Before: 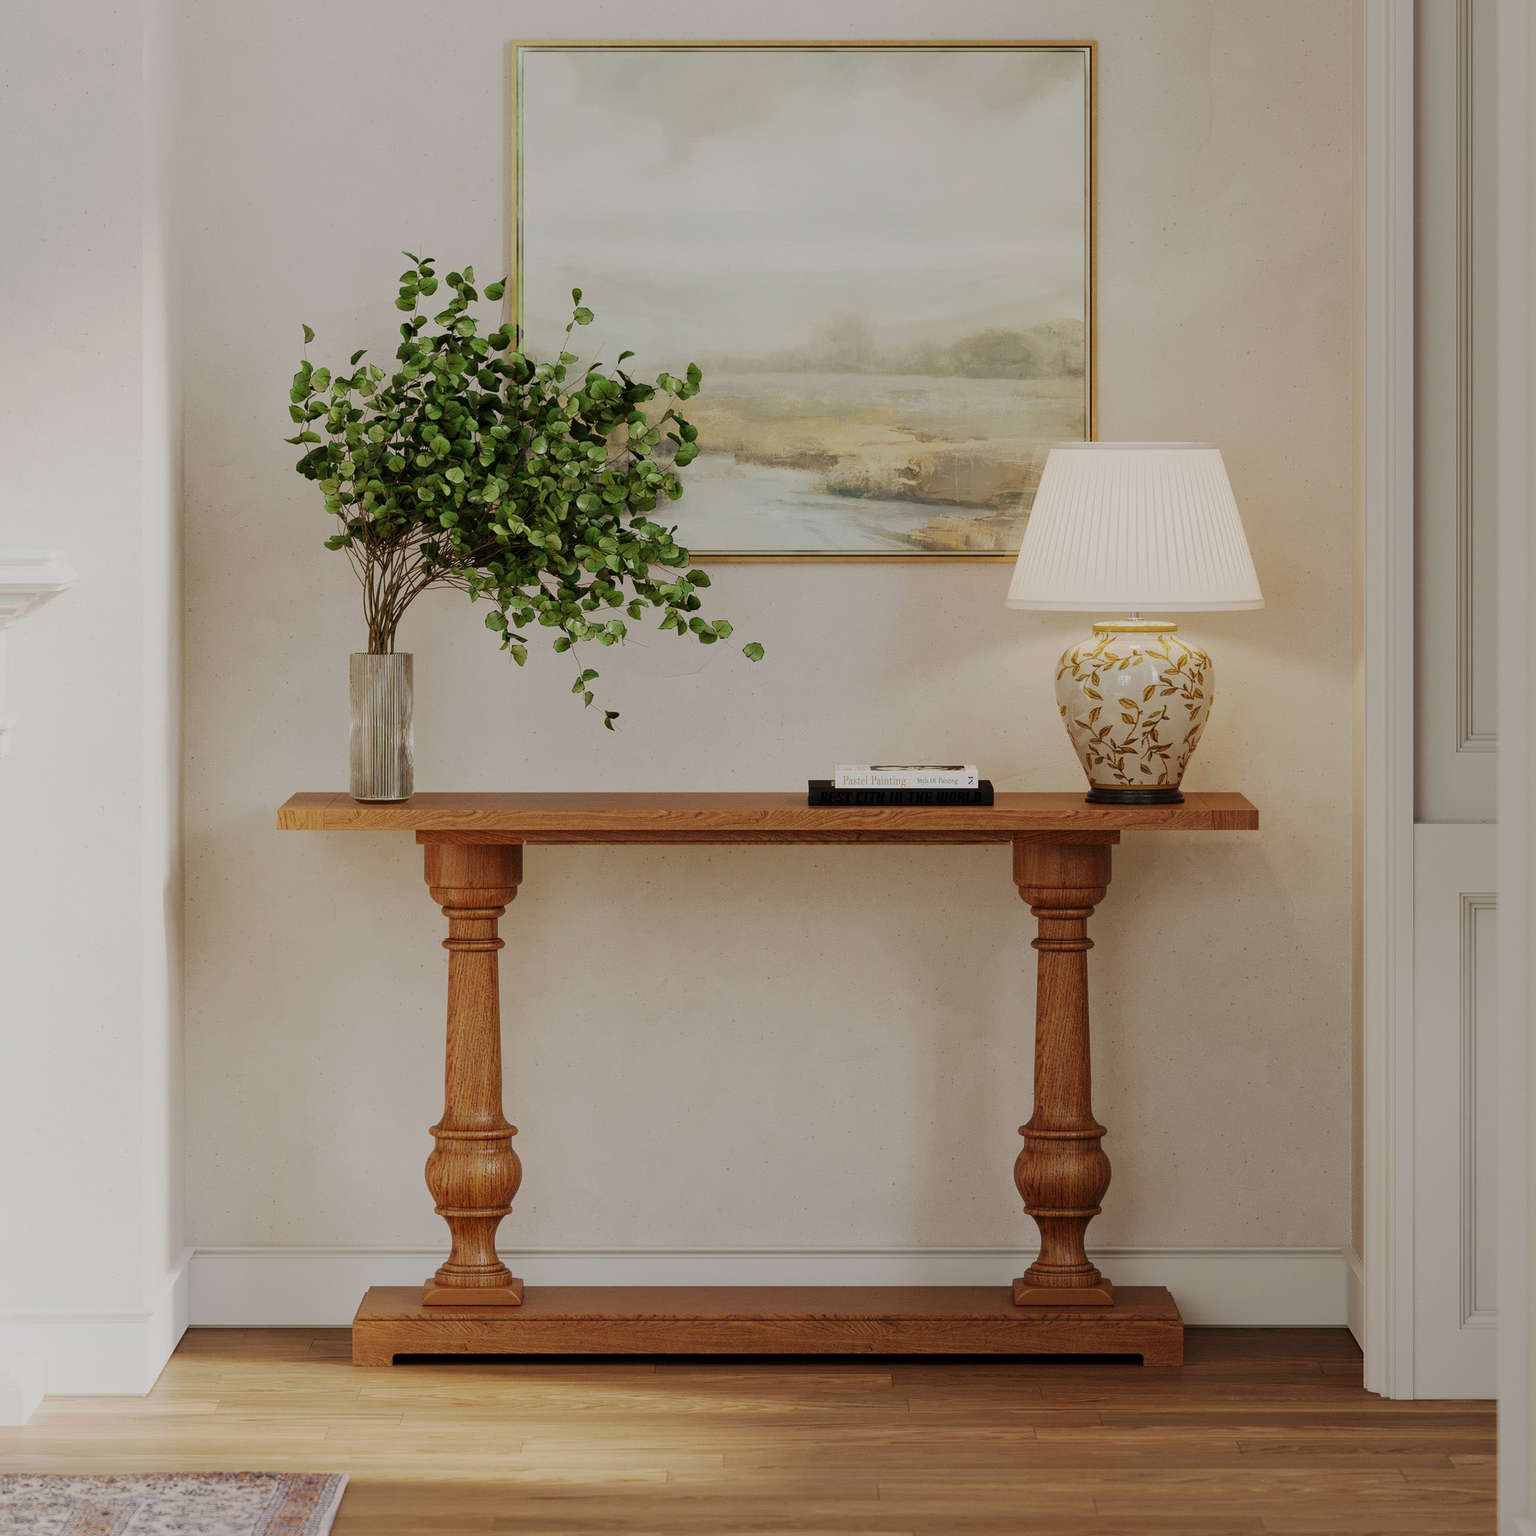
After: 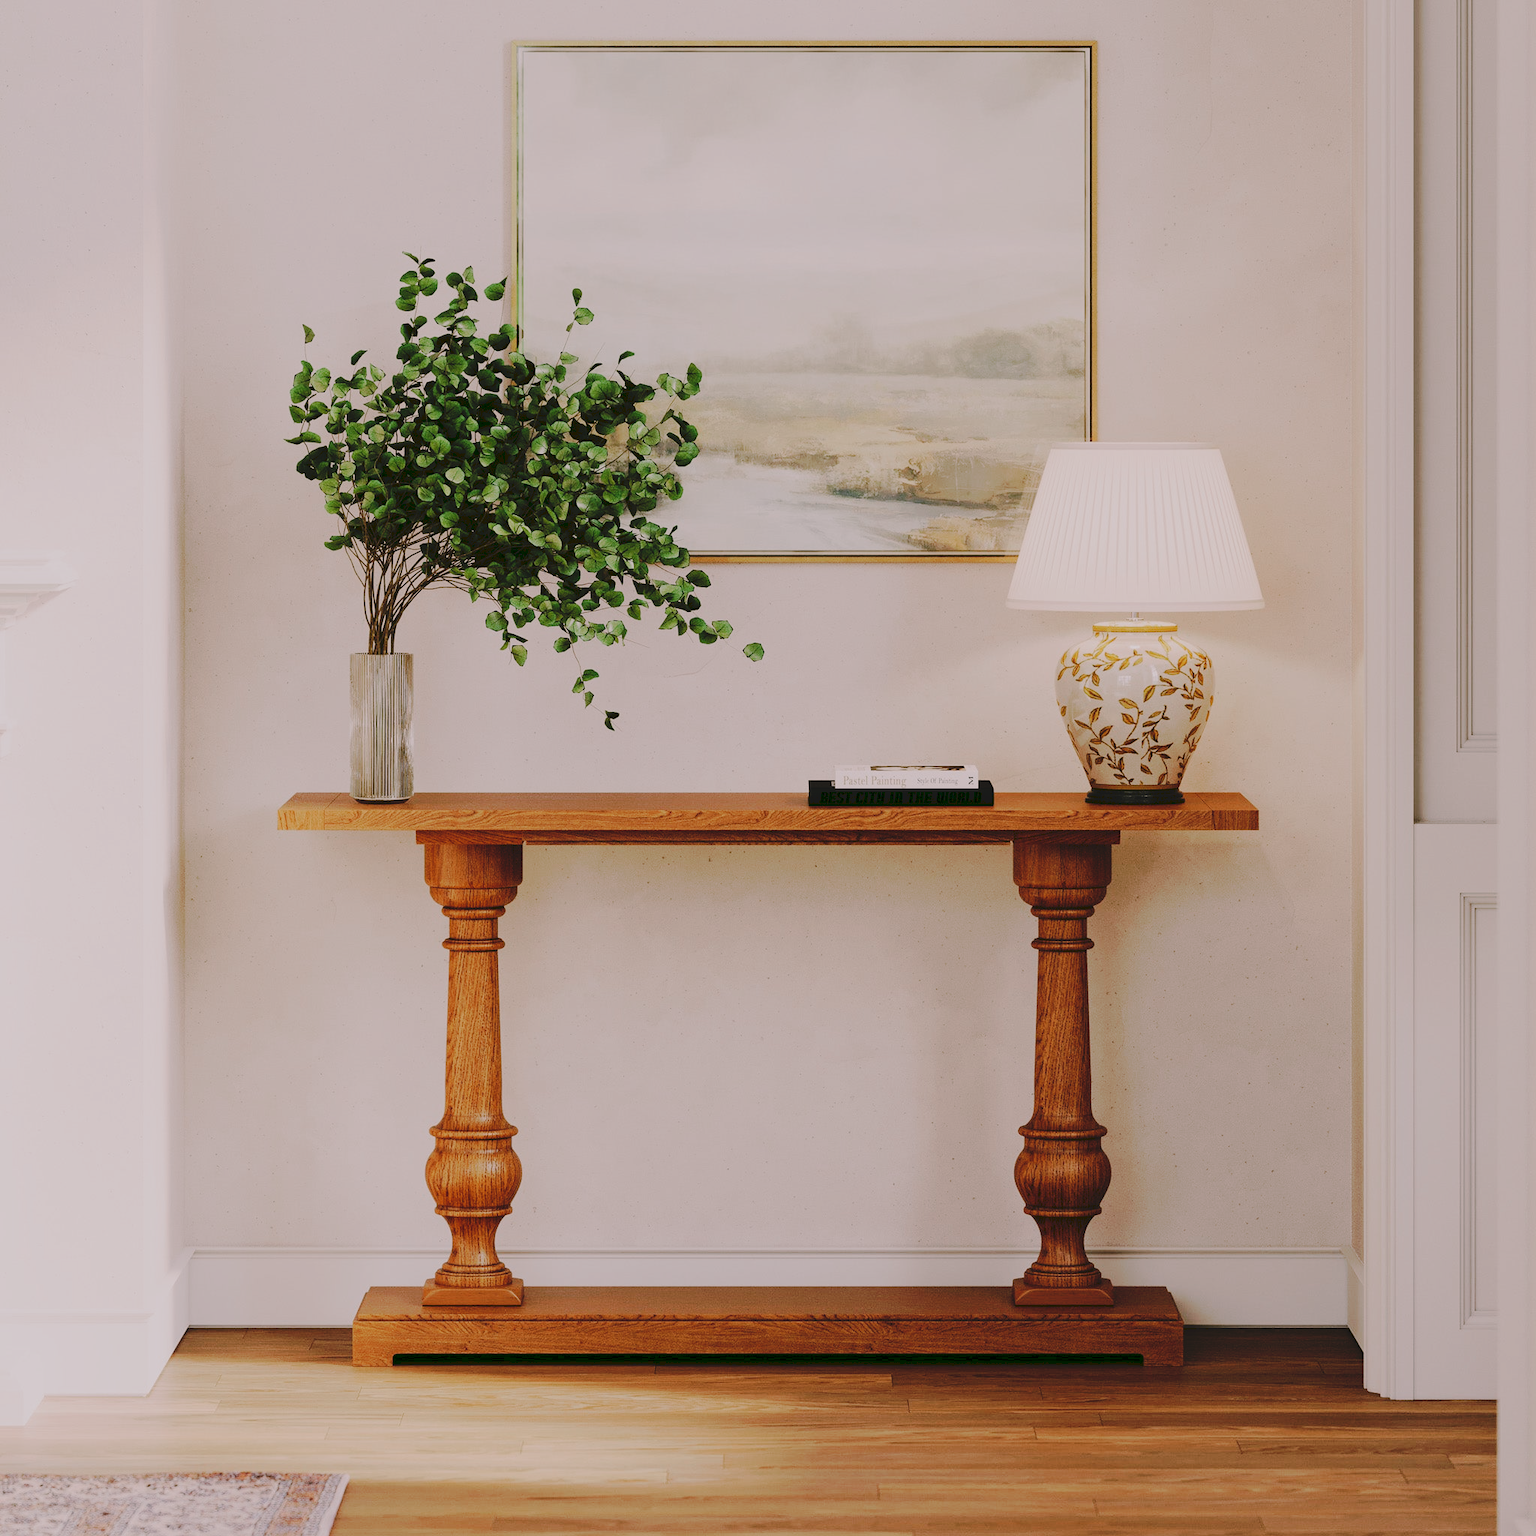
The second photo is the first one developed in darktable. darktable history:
tone curve: curves: ch0 [(0, 0) (0.003, 0.089) (0.011, 0.089) (0.025, 0.088) (0.044, 0.089) (0.069, 0.094) (0.1, 0.108) (0.136, 0.119) (0.177, 0.147) (0.224, 0.204) (0.277, 0.28) (0.335, 0.389) (0.399, 0.486) (0.468, 0.588) (0.543, 0.647) (0.623, 0.705) (0.709, 0.759) (0.801, 0.815) (0.898, 0.873) (1, 1)], preserve colors none
color look up table: target L [95.36, 89.89, 87.33, 81.89, 75.68, 72.2, 62.13, 52.73, 49.79, 44.48, 38.47, 22.13, 201.61, 77.78, 69.15, 67.57, 60.3, 55.18, 50.27, 45.69, 41.22, 38.97, 32.71, 30.63, 18.61, 4.648, 92.84, 73.67, 74.9, 73.66, 55.22, 63.13, 46.54, 42.84, 40.54, 37.29, 37.68, 33.05, 29.38, 17.33, 0.508, 0.527, 92.16, 85.71, 79.77, 68.37, 55.04, 49.01, 38.36], target a [-0.953, -18.51, -19.56, -8.704, -6.549, -6.945, -27.57, -49.53, -17.61, -11.06, -27.99, -14.51, 0, 21.64, 49.16, 28.03, 50.78, 69.98, 78.55, 23.52, 45.13, 46.94, 39.51, 5.913, 22.3, 30.71, 11.76, 41.69, 25.33, 55.38, 72.43, 50.68, 72.95, -0.534, 38.19, 18.93, 16.31, 7.582, 36.45, 27.36, 4.905, -0.079, -28.47, -0.466, -17.57, 2.042, -0.412, -15.76, -18.71], target b [11.49, 36.51, 11.43, 29.16, 12.34, 63.13, 10.21, 32.54, 14.32, 36.3, 24.93, 22.41, -0.001, 42.92, 35.48, 13.34, 58.69, 27.51, 56.69, 40.78, 19.56, 46.72, 45.91, 4.393, 31.4, 7.31, -4.859, -8.062, -30.66, -29.77, -20.67, -47.98, 15.88, -19.88, -60.68, -37.71, -74.87, -54.16, -2.772, -43.39, -39.11, 0.16, -9.289, -5.726, -24.04, -26.33, -3.922, -36.67, -4.864], num patches 49
